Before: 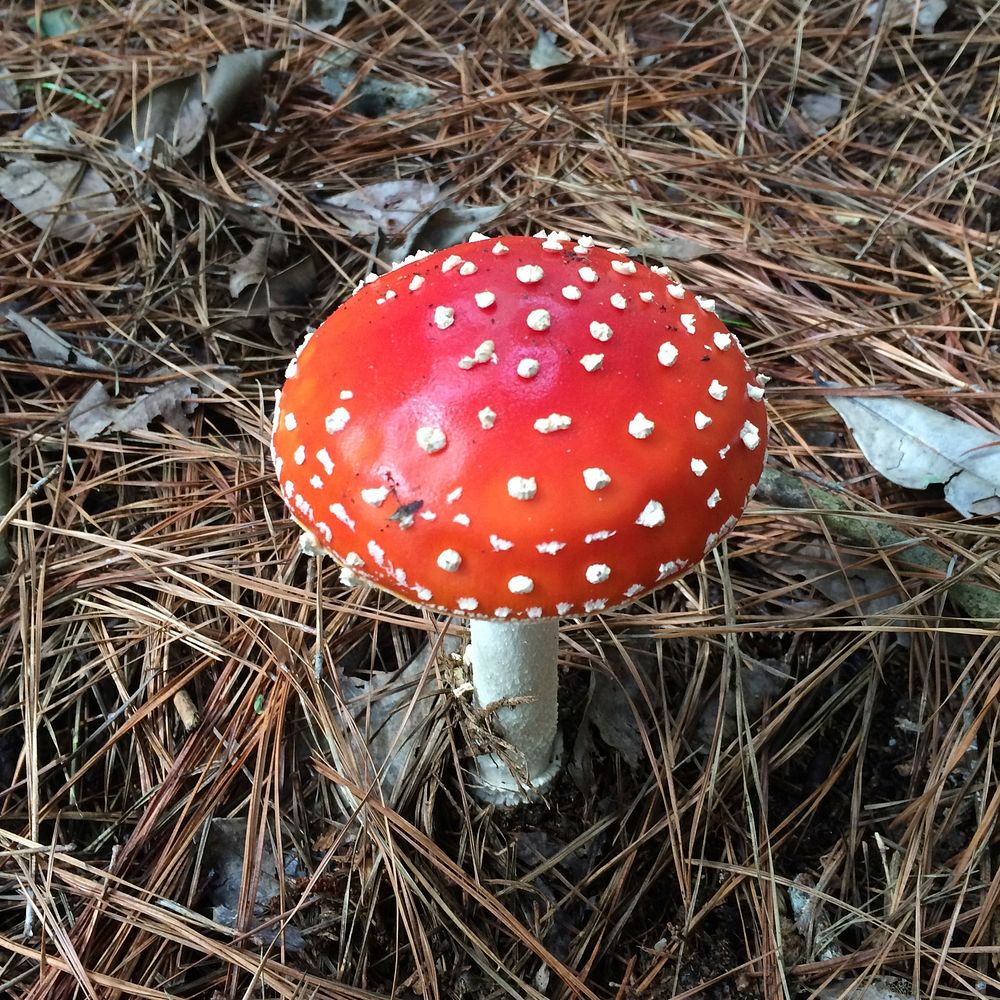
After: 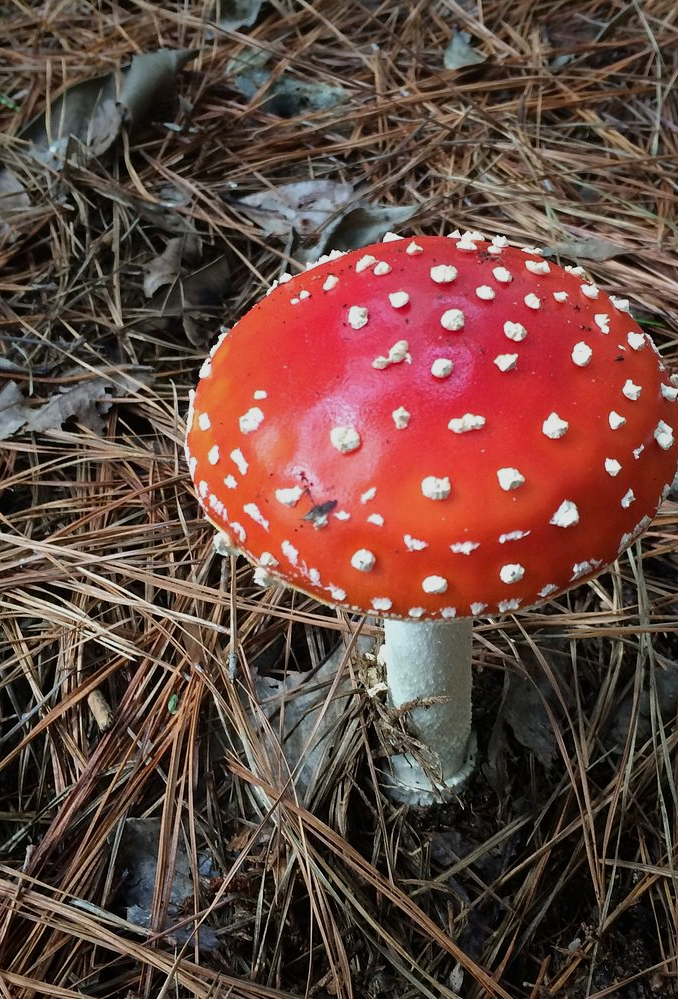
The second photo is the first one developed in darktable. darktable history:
crop and rotate: left 8.655%, right 23.445%
vignetting: fall-off start 80.86%, fall-off radius 62.09%, brightness -0.242, saturation 0.15, automatic ratio true, width/height ratio 1.421
exposure: exposure -0.352 EV, compensate exposure bias true, compensate highlight preservation false
